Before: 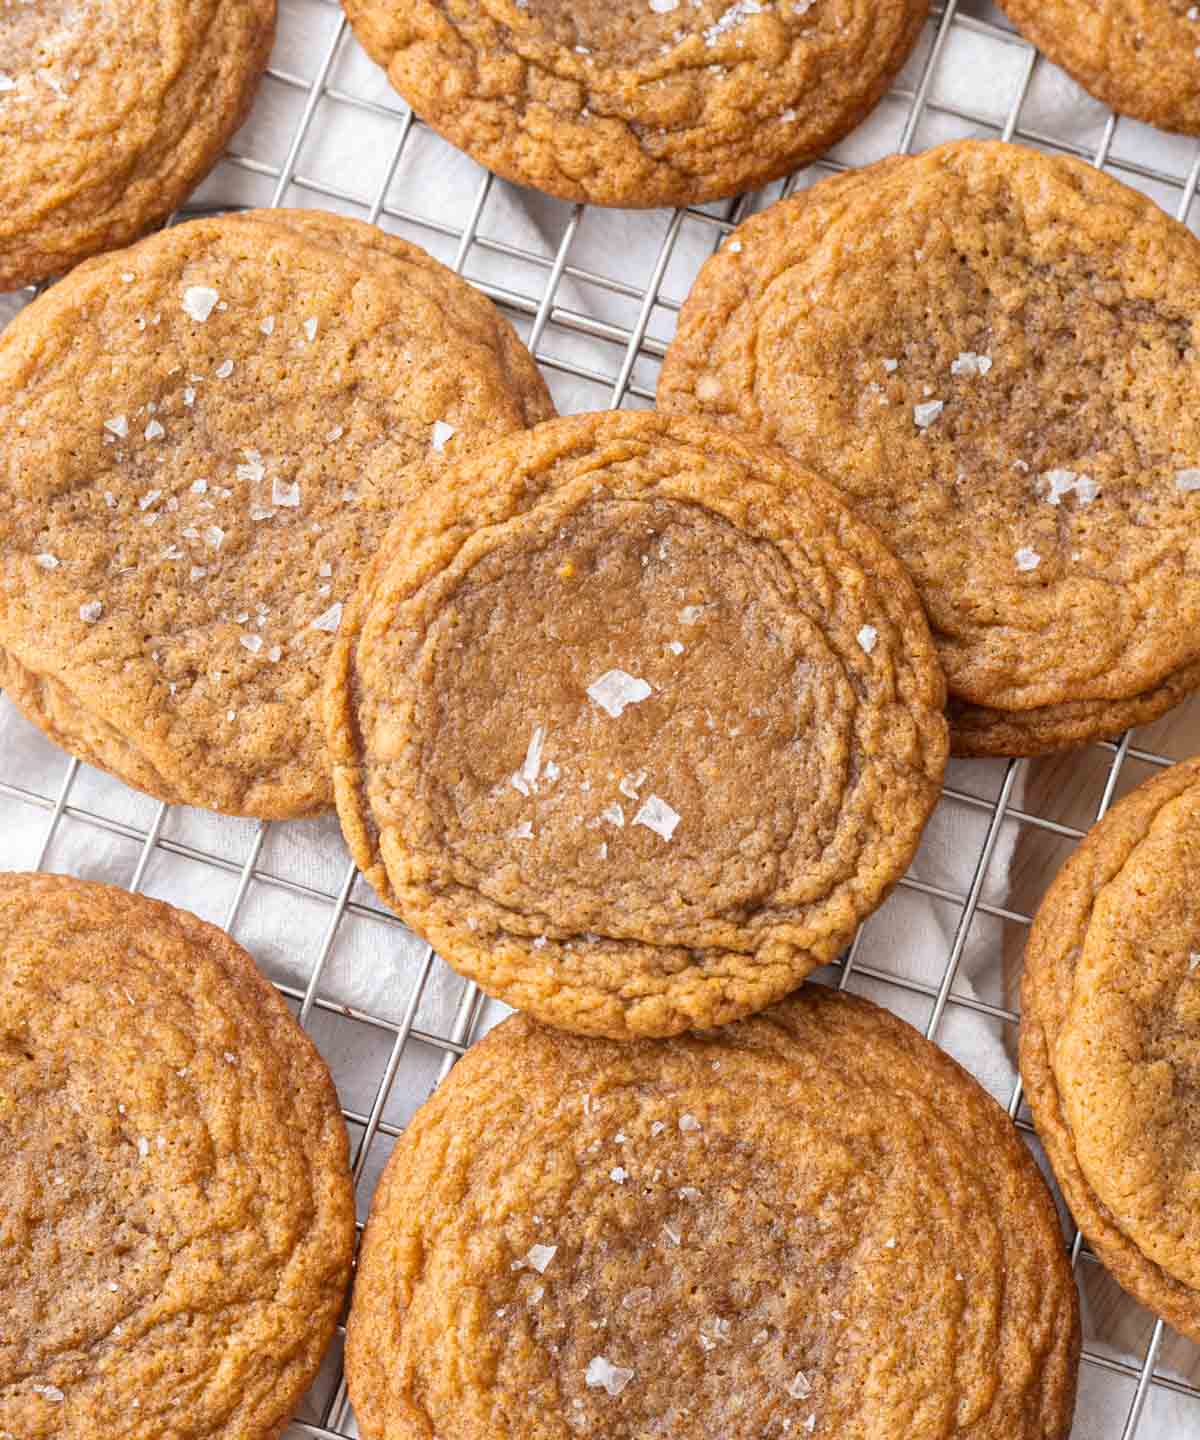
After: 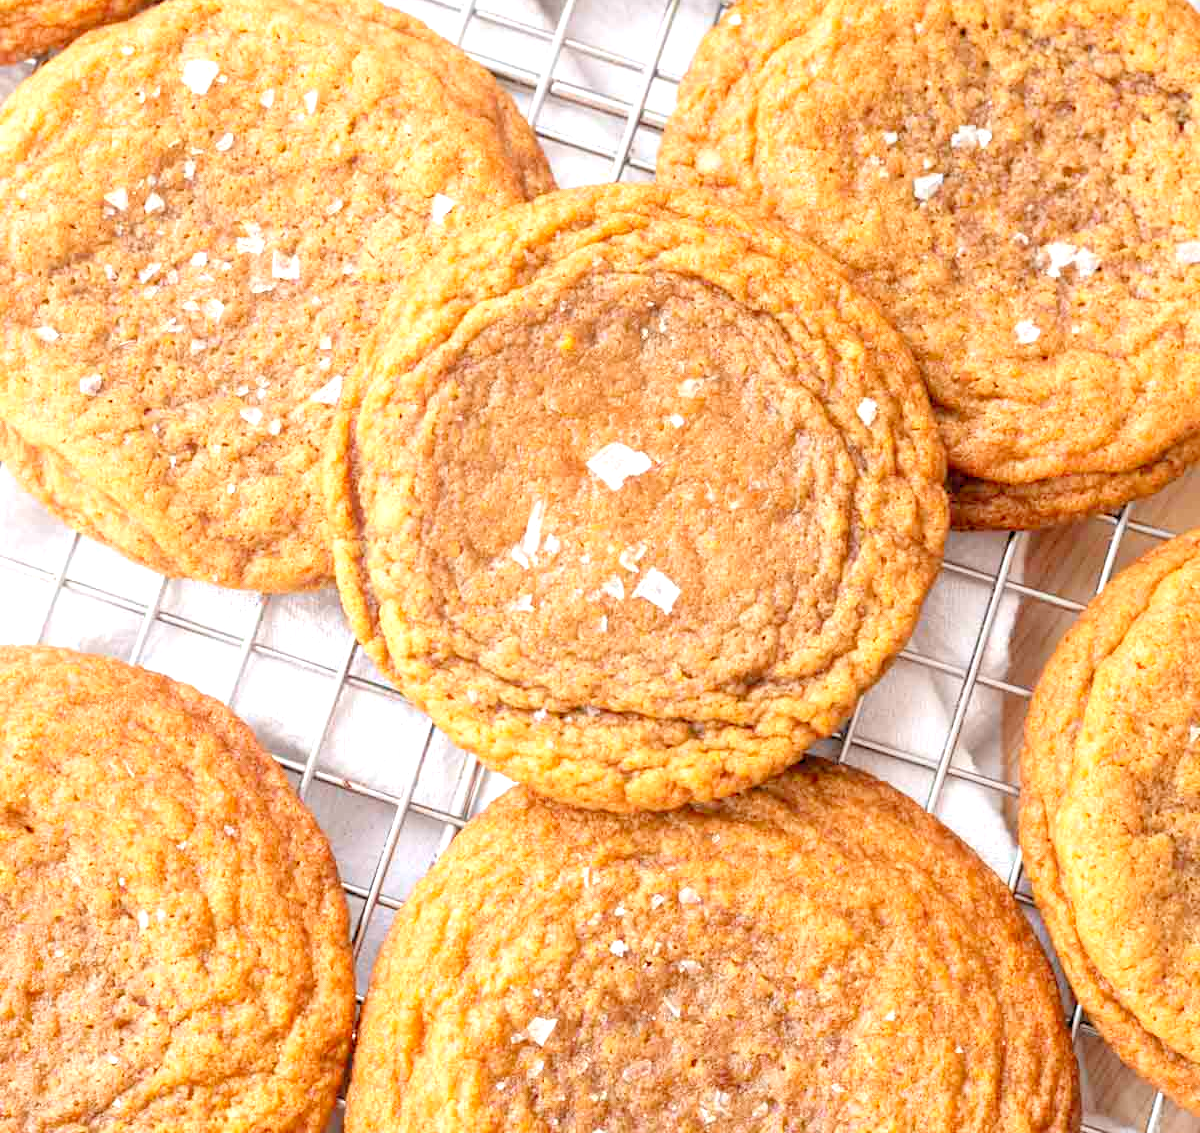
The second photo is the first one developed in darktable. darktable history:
levels: levels [0.036, 0.364, 0.827]
crop and rotate: top 15.774%, bottom 5.506%
